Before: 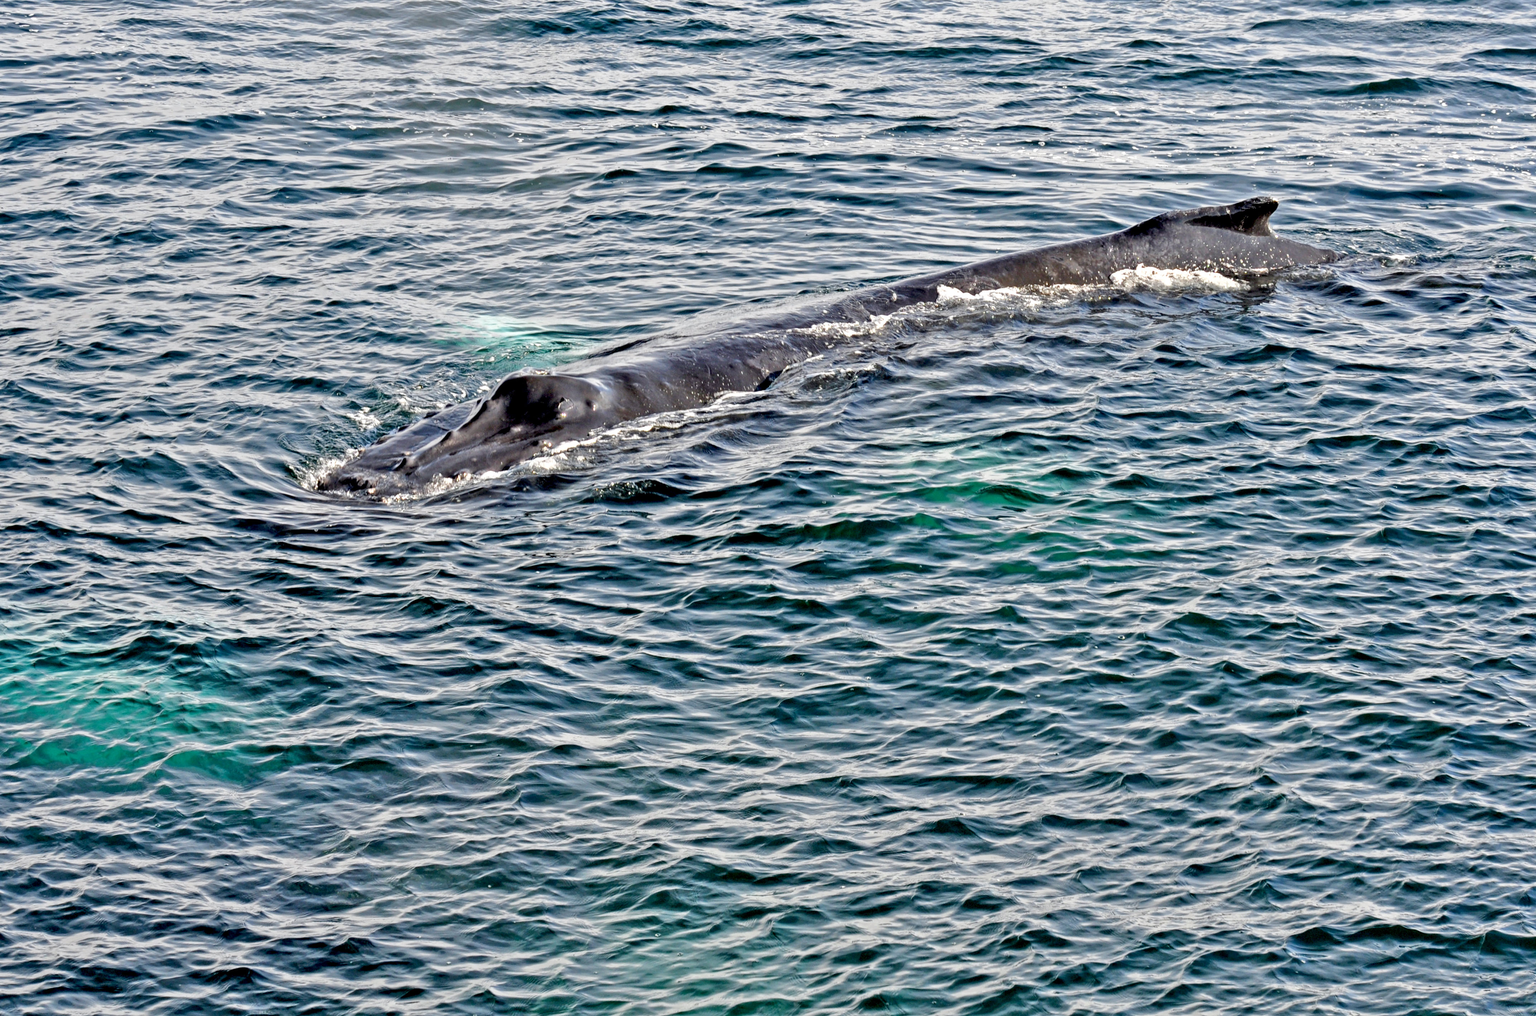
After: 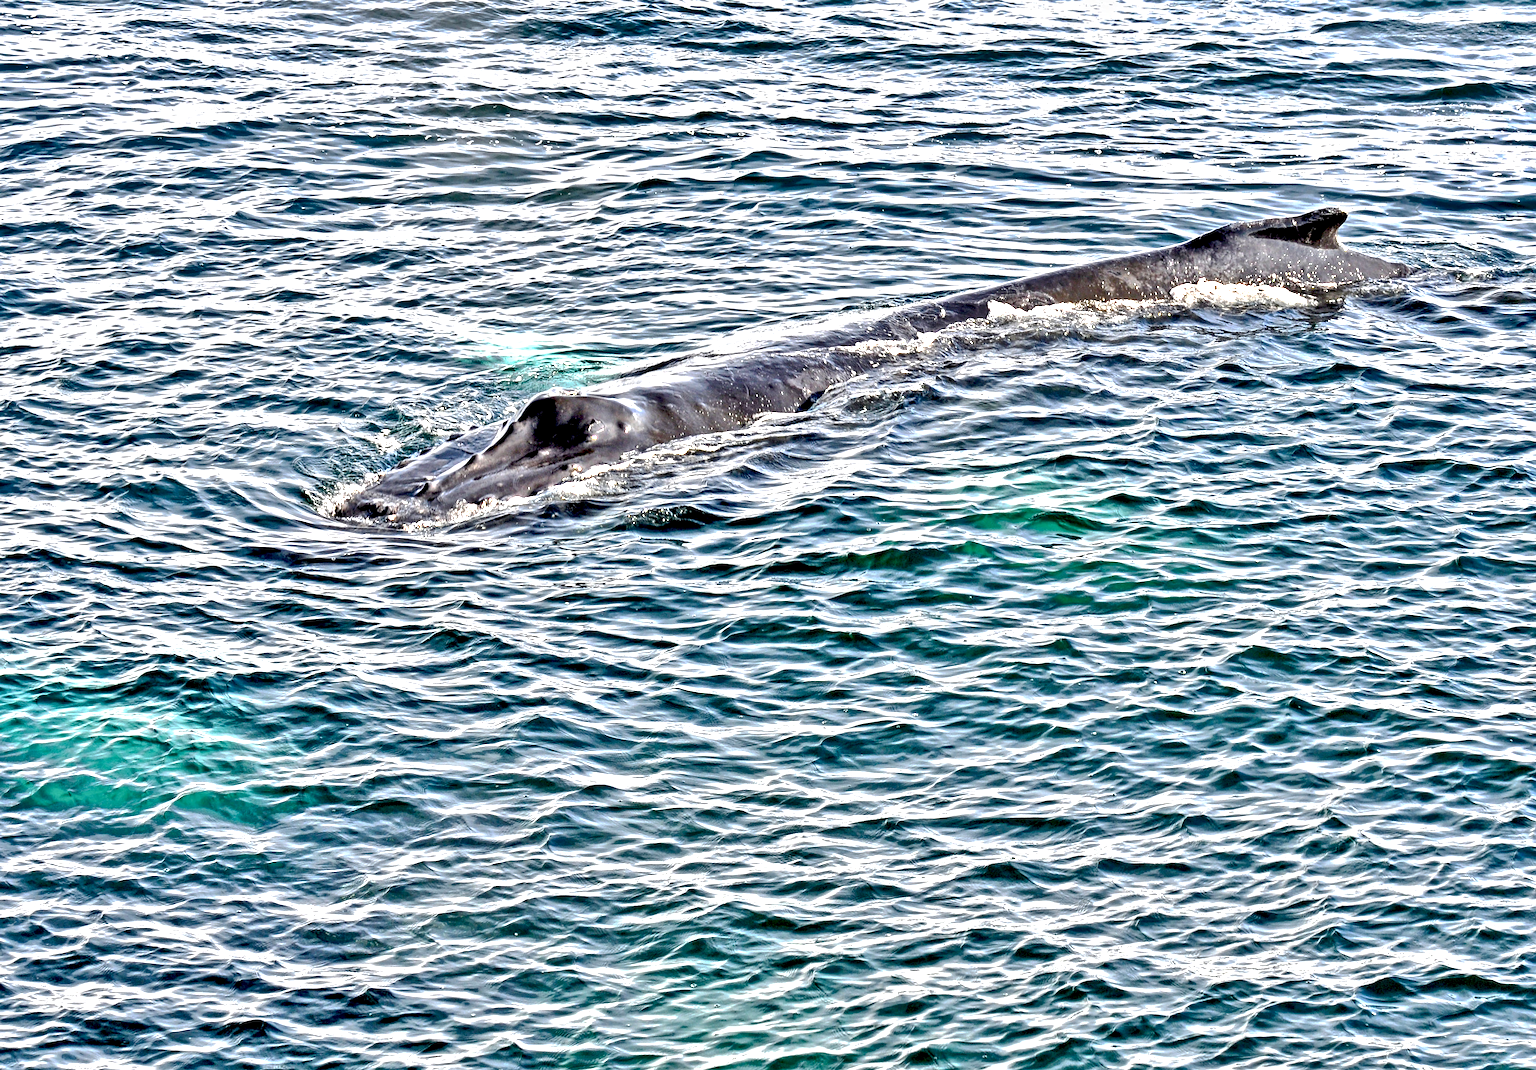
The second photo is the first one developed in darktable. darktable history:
local contrast: shadows 93%, midtone range 0.498
tone equalizer: on, module defaults
crop and rotate: left 0%, right 5.102%
exposure: exposure 1.072 EV, compensate highlight preservation false
shadows and highlights: soften with gaussian
sharpen: radius 1.479, amount 0.39, threshold 1.252
base curve: curves: ch0 [(0, 0) (0.235, 0.266) (0.503, 0.496) (0.786, 0.72) (1, 1)], preserve colors none
